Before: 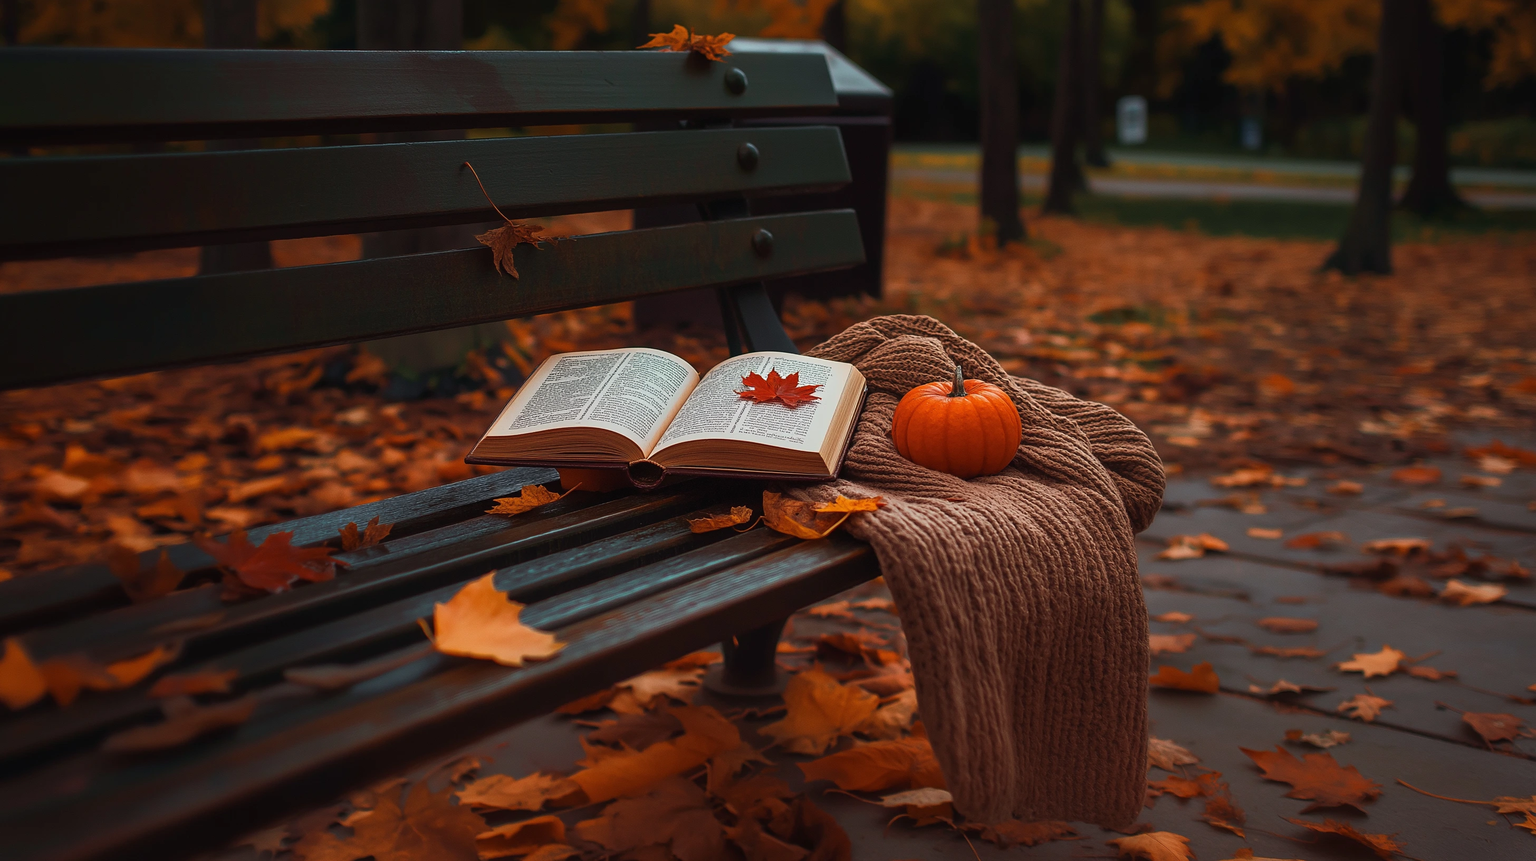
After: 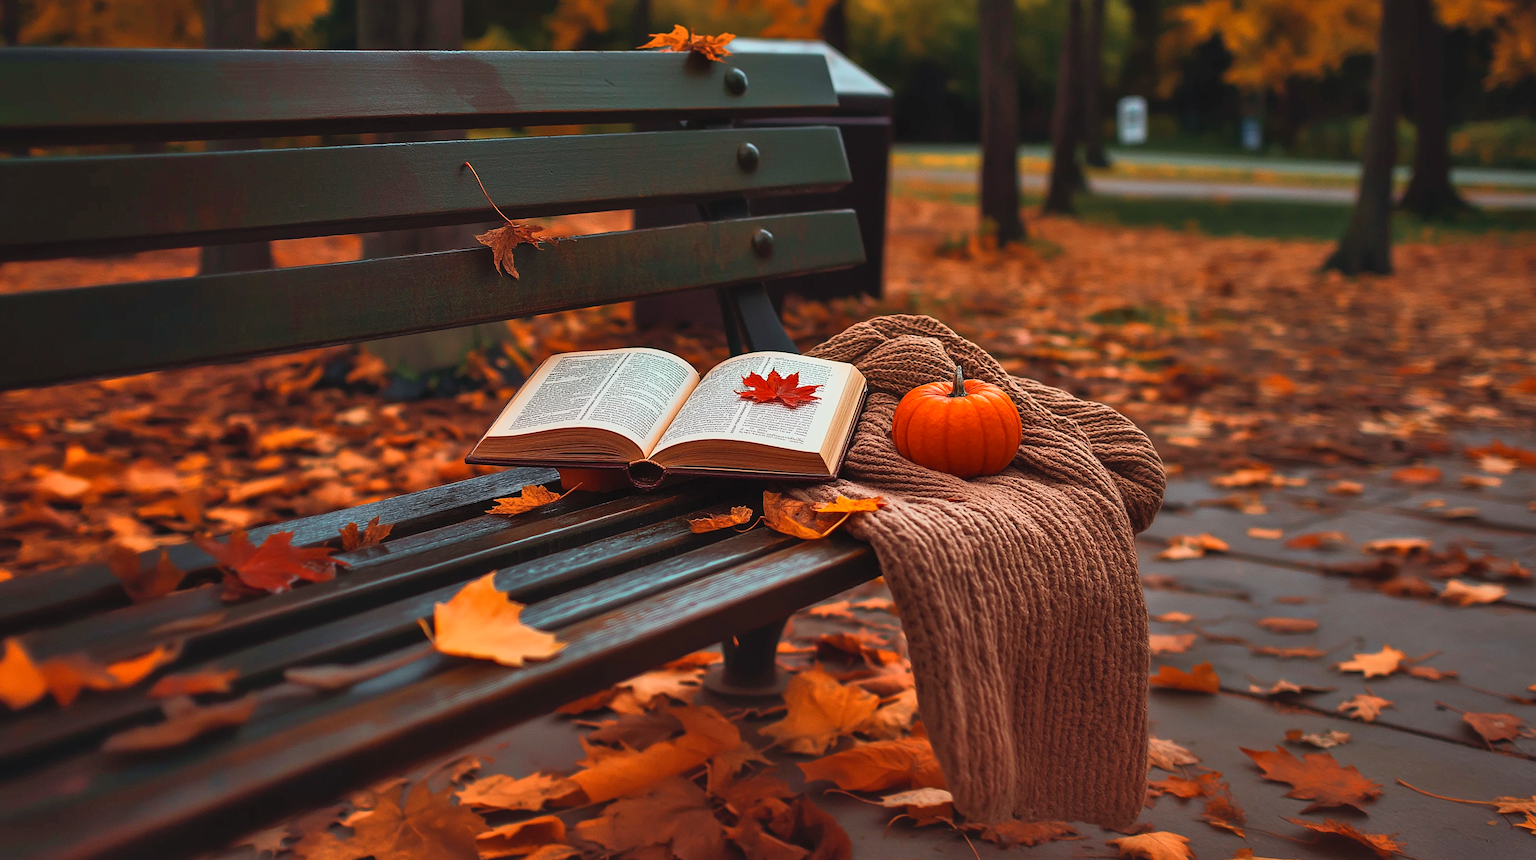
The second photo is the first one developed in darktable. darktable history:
shadows and highlights: shadows 53, soften with gaussian
contrast brightness saturation: contrast 0.2, brightness 0.16, saturation 0.22
